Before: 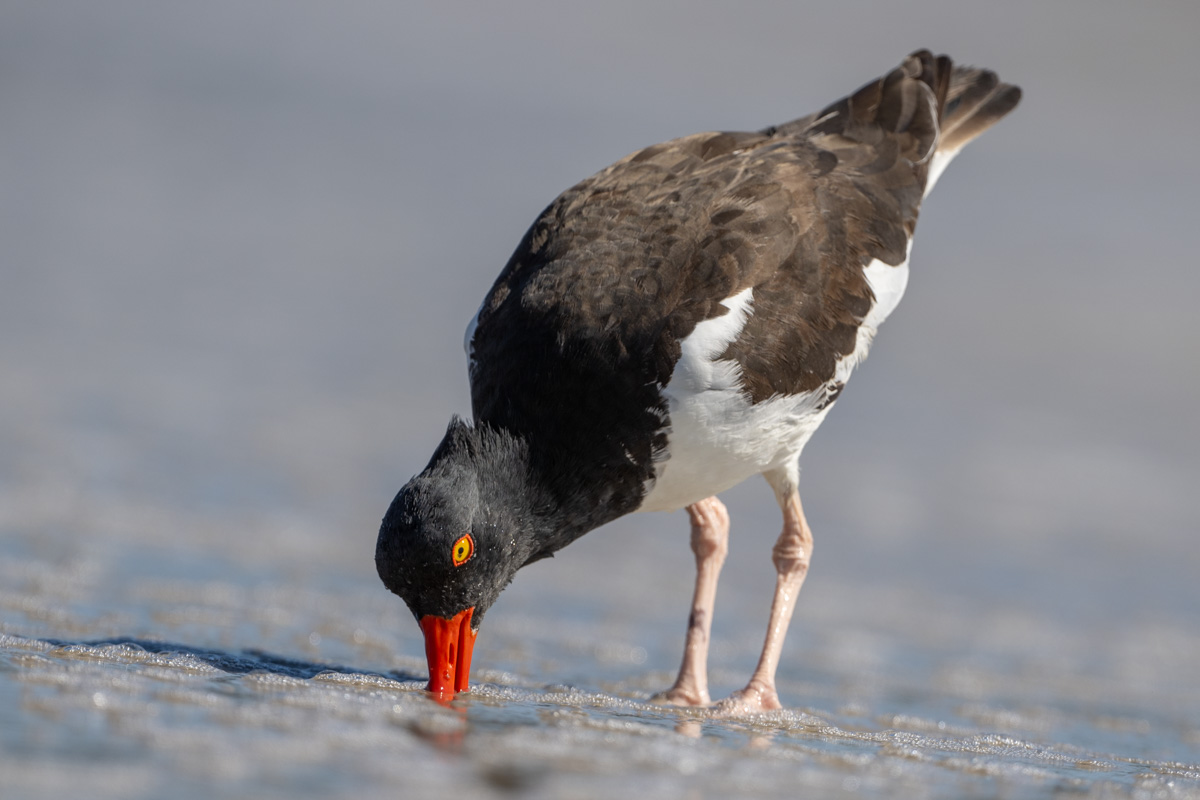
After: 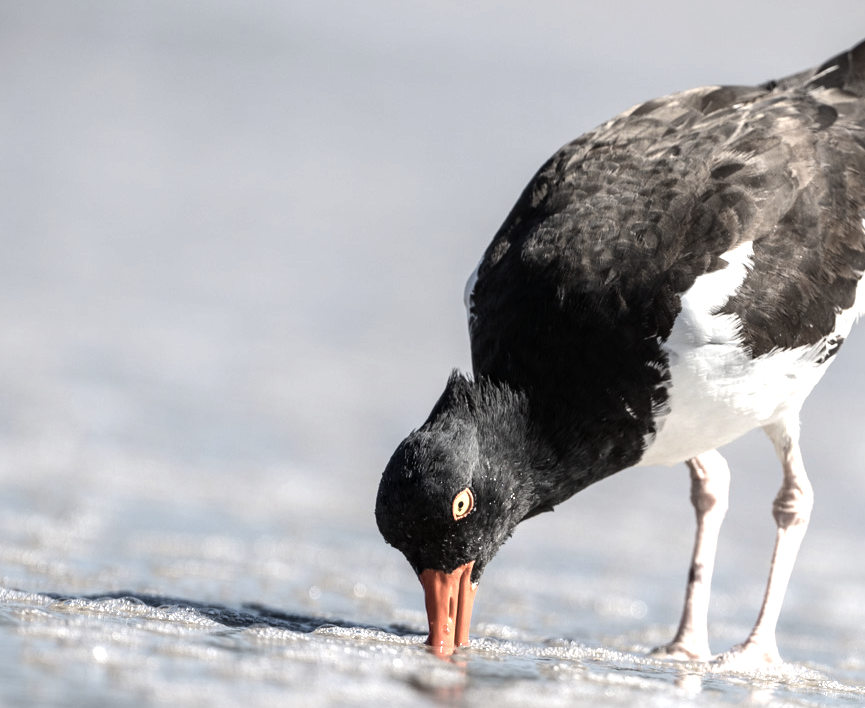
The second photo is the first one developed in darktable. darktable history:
color zones: curves: ch0 [(0, 0.6) (0.129, 0.585) (0.193, 0.596) (0.429, 0.5) (0.571, 0.5) (0.714, 0.5) (0.857, 0.5) (1, 0.6)]; ch1 [(0, 0.453) (0.112, 0.245) (0.213, 0.252) (0.429, 0.233) (0.571, 0.231) (0.683, 0.242) (0.857, 0.296) (1, 0.453)]
crop: top 5.804%, right 27.876%, bottom 5.65%
exposure: exposure 0.462 EV, compensate exposure bias true, compensate highlight preservation false
tone equalizer: -8 EV -0.722 EV, -7 EV -0.685 EV, -6 EV -0.61 EV, -5 EV -0.397 EV, -3 EV 0.393 EV, -2 EV 0.6 EV, -1 EV 0.681 EV, +0 EV 0.755 EV, edges refinement/feathering 500, mask exposure compensation -1.57 EV, preserve details no
